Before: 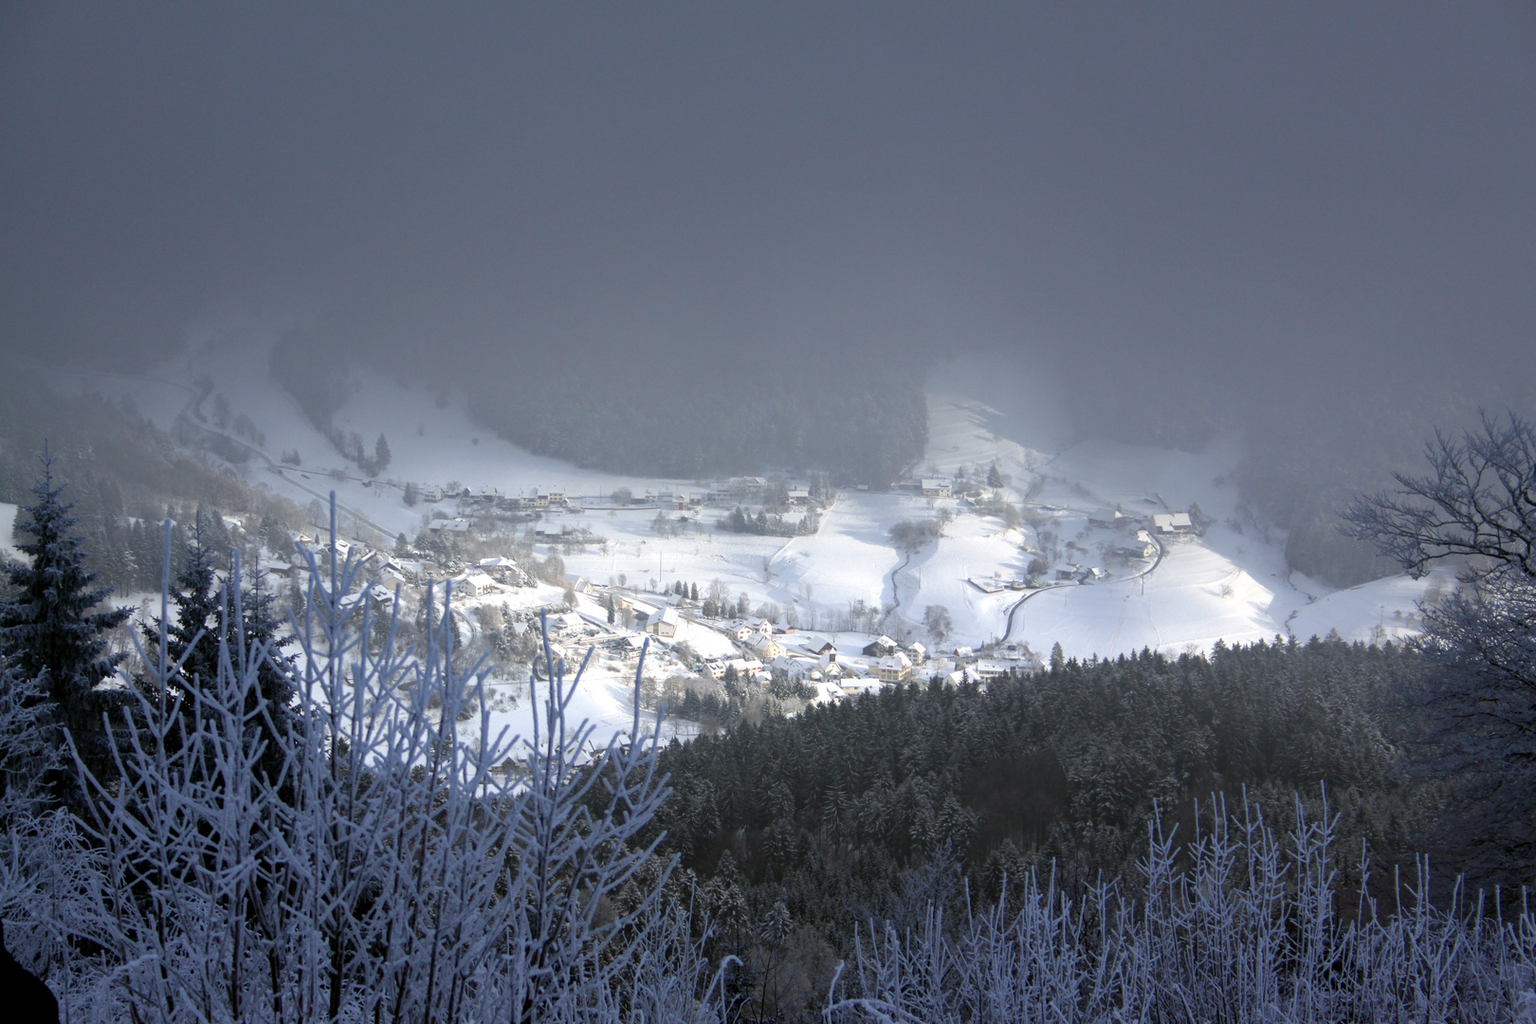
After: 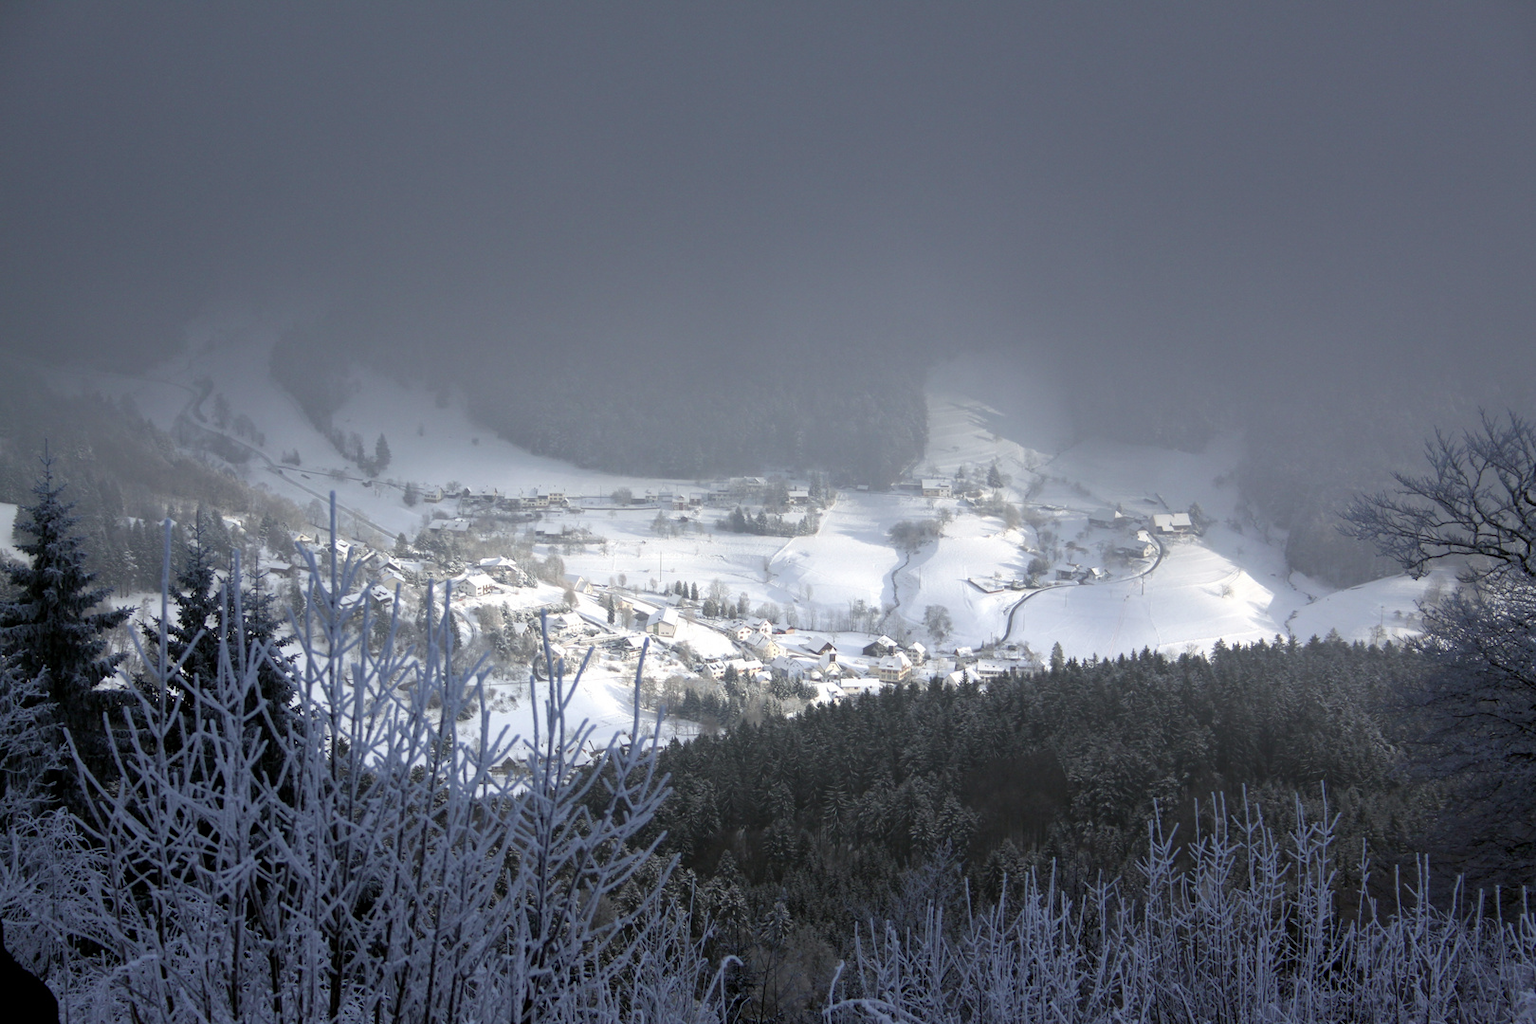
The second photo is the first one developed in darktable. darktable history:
contrast brightness saturation: saturation -0.165
